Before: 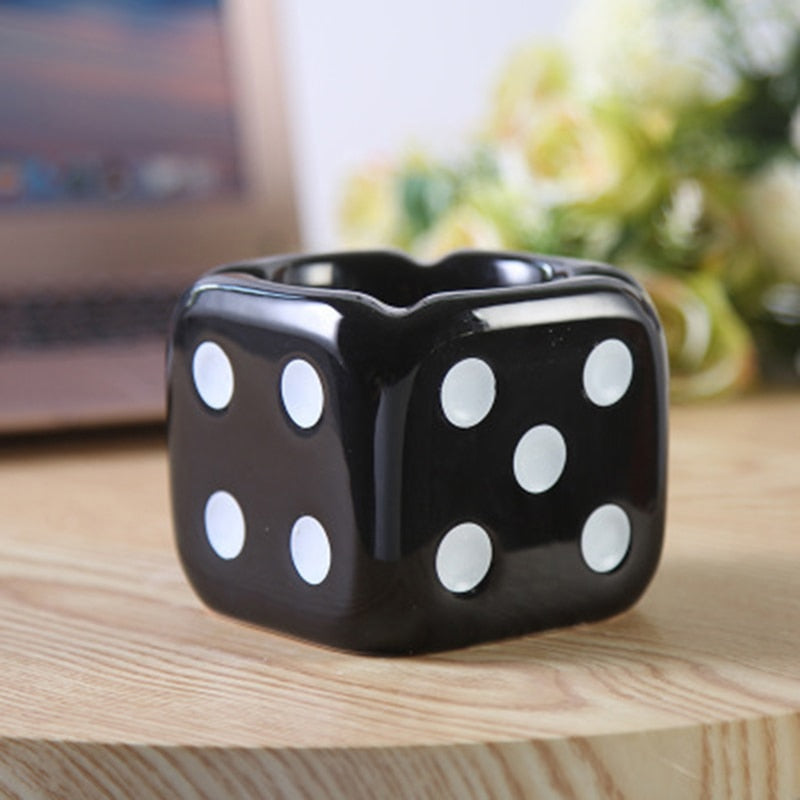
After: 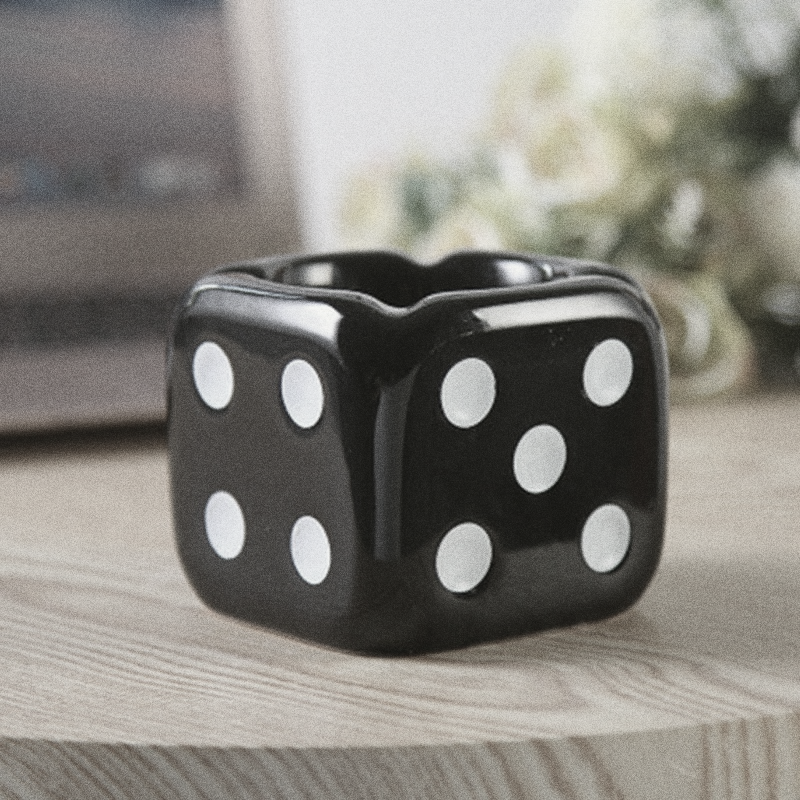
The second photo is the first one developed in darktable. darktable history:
color zones: curves: ch1 [(0, 0.153) (0.143, 0.15) (0.286, 0.151) (0.429, 0.152) (0.571, 0.152) (0.714, 0.151) (0.857, 0.151) (1, 0.153)]
grain: coarseness 0.09 ISO, strength 40%
color balance: mode lift, gamma, gain (sRGB), lift [1.04, 1, 1, 0.97], gamma [1.01, 1, 1, 0.97], gain [0.96, 1, 1, 0.97]
